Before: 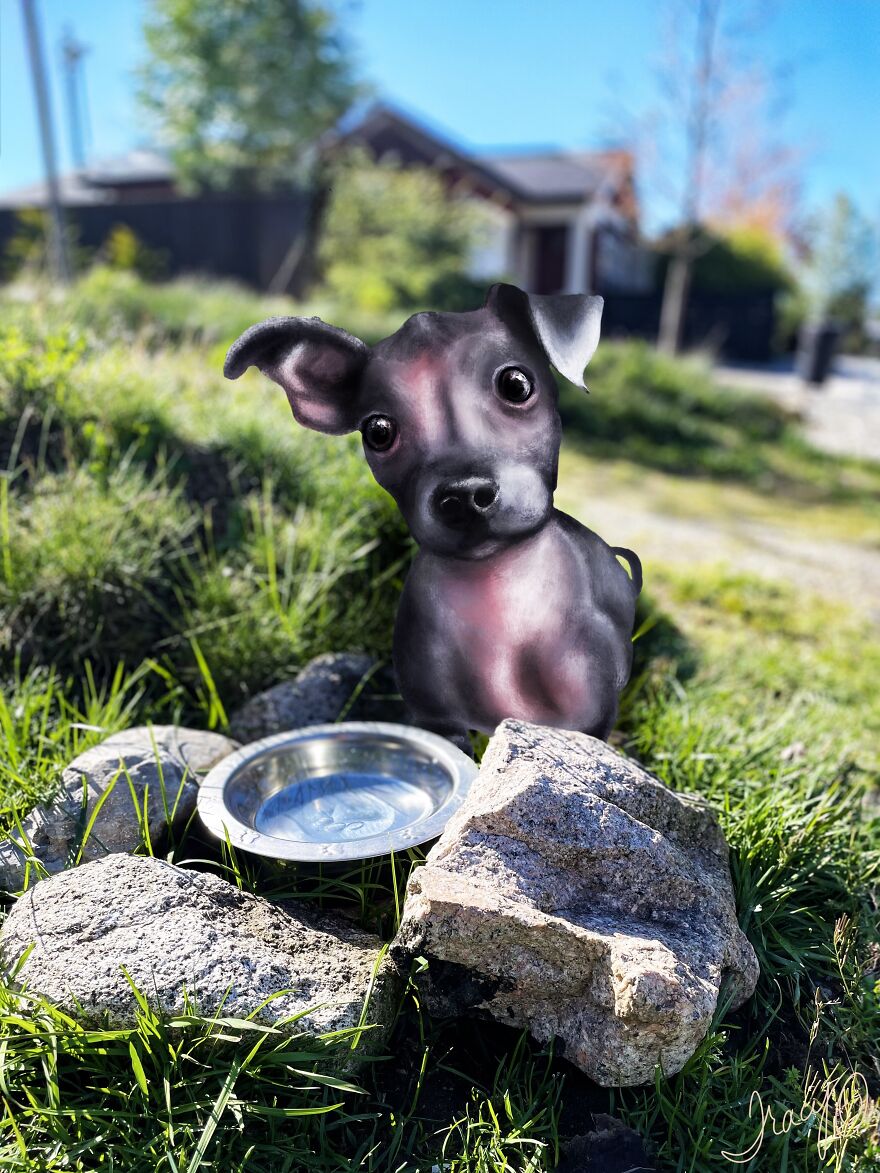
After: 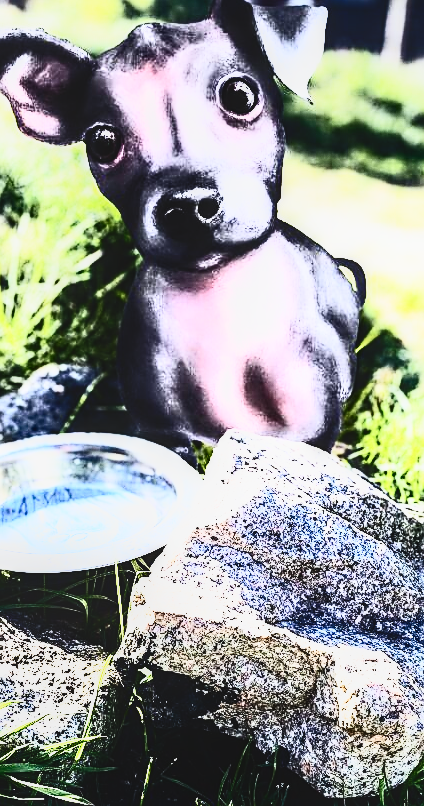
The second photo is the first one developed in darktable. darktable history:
sharpen: on, module defaults
base curve: curves: ch0 [(0, 0) (0, 0) (0.002, 0.001) (0.008, 0.003) (0.019, 0.011) (0.037, 0.037) (0.064, 0.11) (0.102, 0.232) (0.152, 0.379) (0.216, 0.524) (0.296, 0.665) (0.394, 0.789) (0.512, 0.881) (0.651, 0.945) (0.813, 0.986) (1, 1)], preserve colors none
exposure: black level correction -0.025, exposure -0.117 EV, compensate highlight preservation false
crop: left 31.379%, top 24.658%, right 20.326%, bottom 6.628%
contrast brightness saturation: contrast 0.93, brightness 0.2
local contrast: on, module defaults
white balance: red 0.982, blue 1.018
